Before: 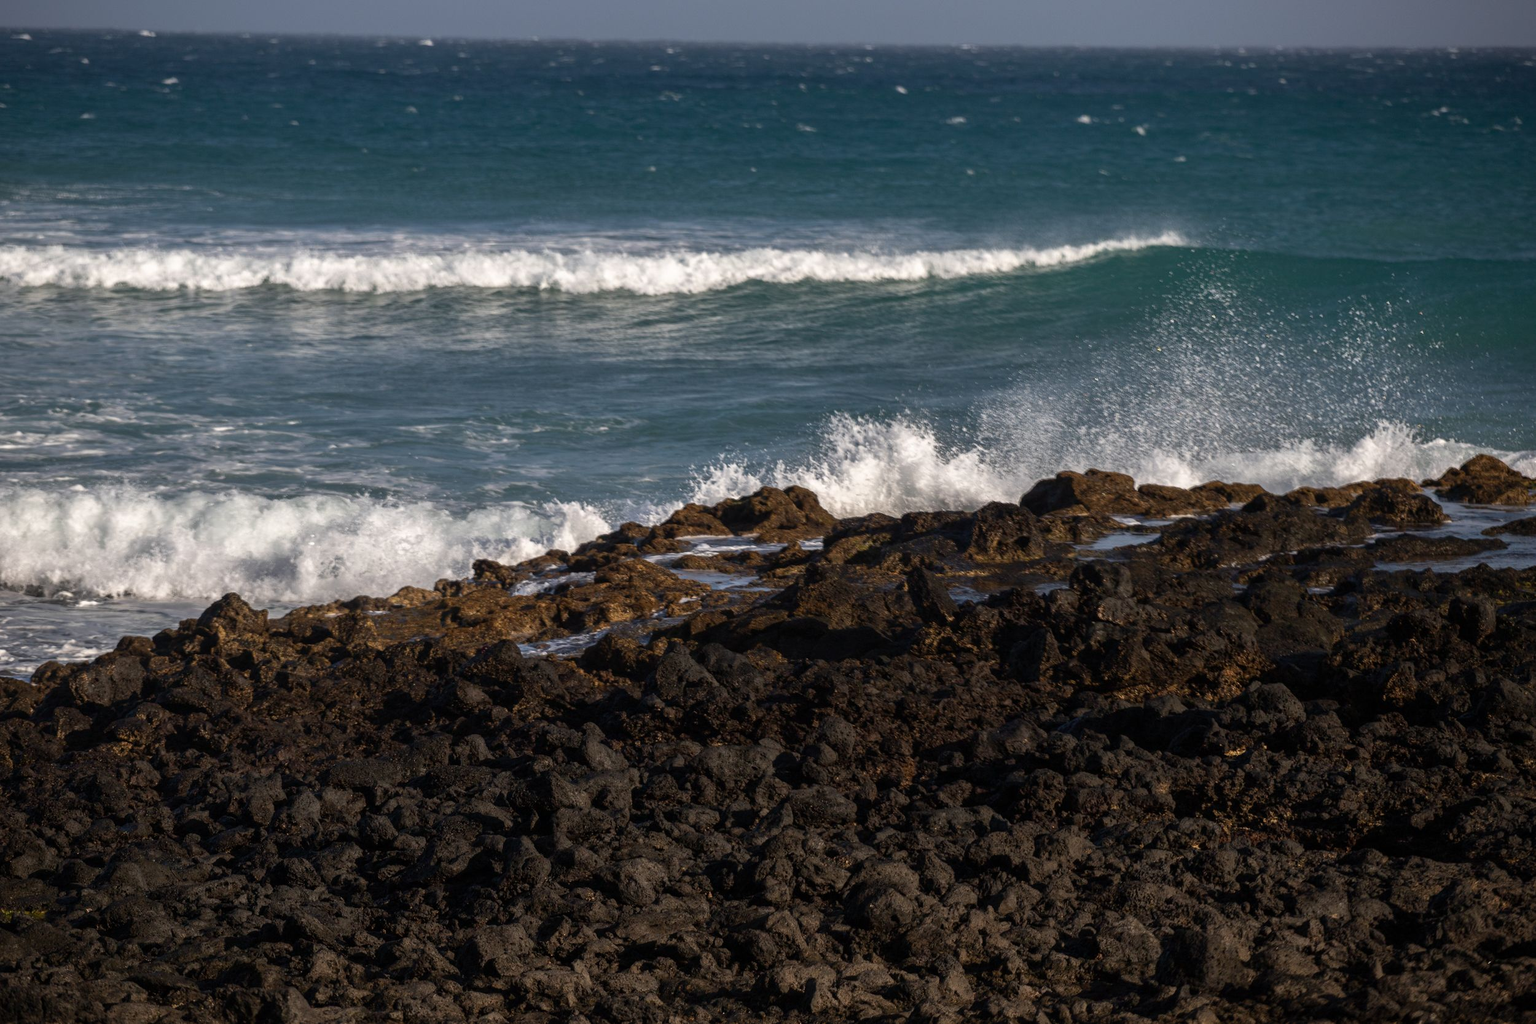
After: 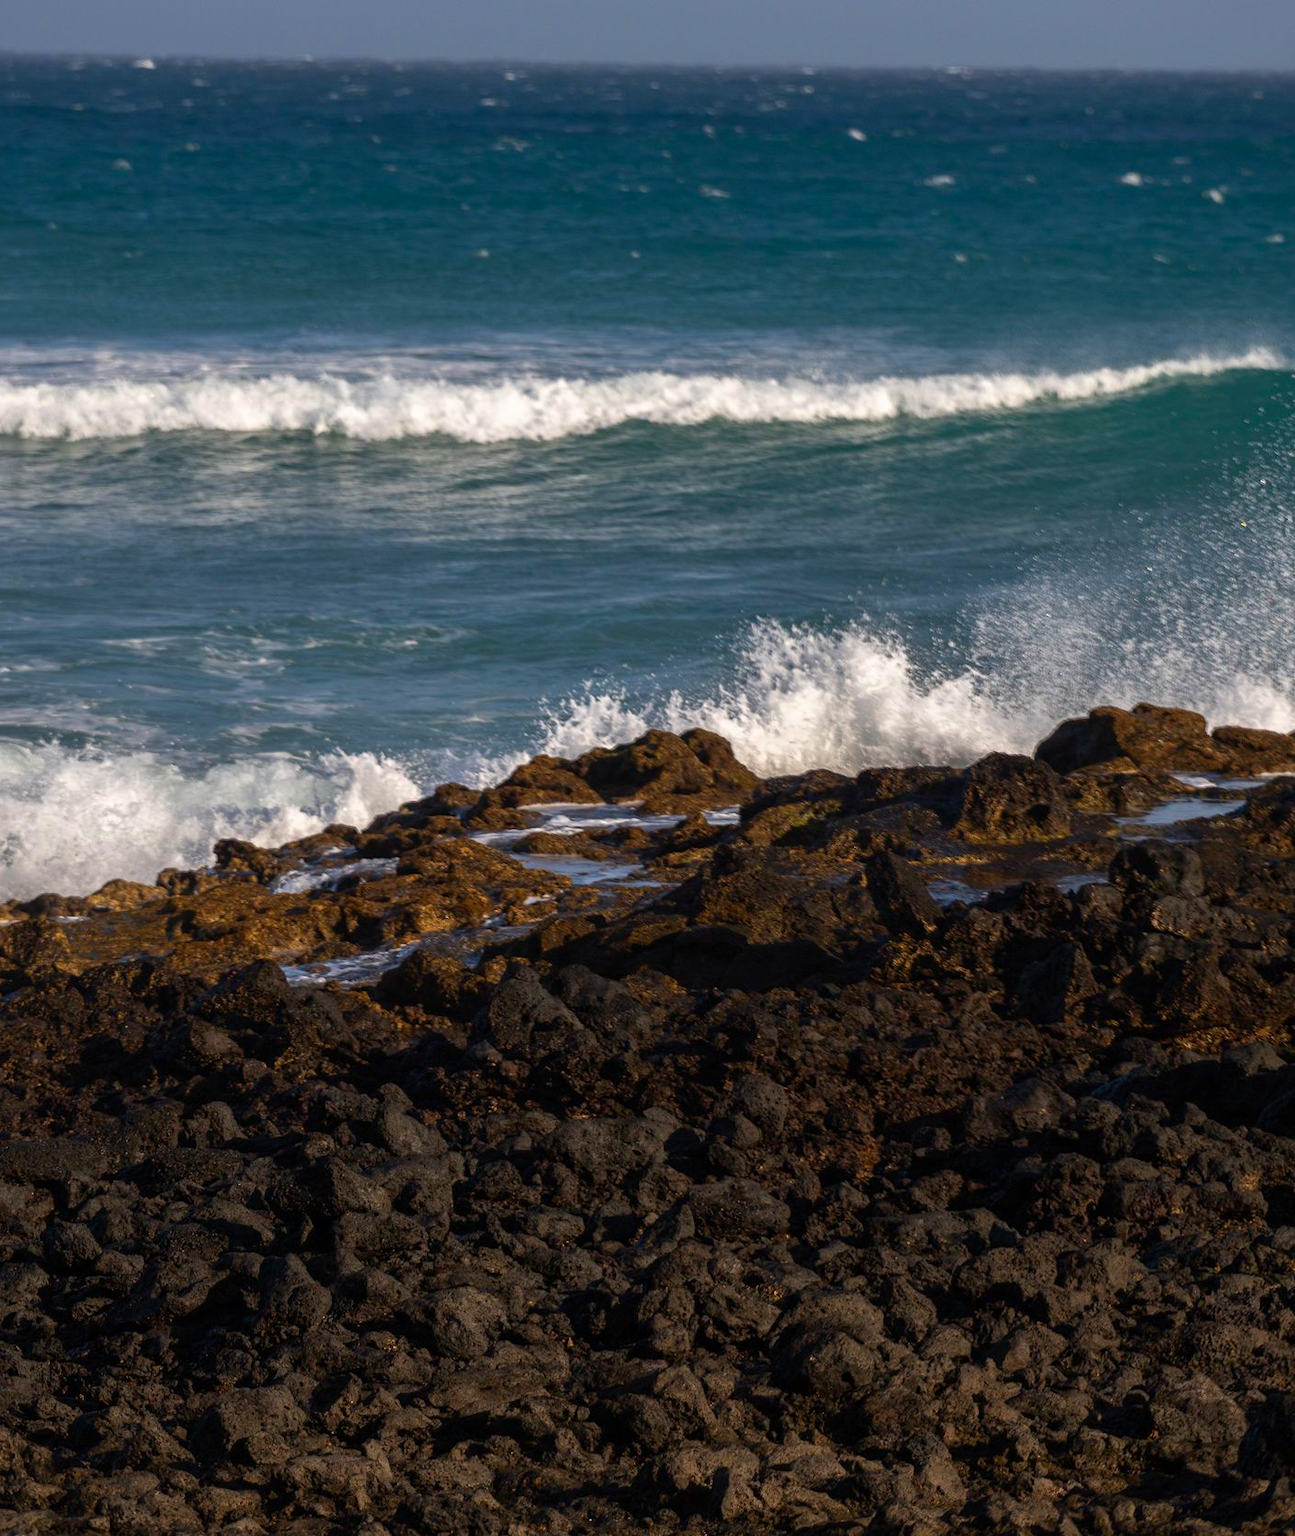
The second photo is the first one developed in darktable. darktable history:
crop: left 21.496%, right 22.254%
color correction: saturation 1.34
